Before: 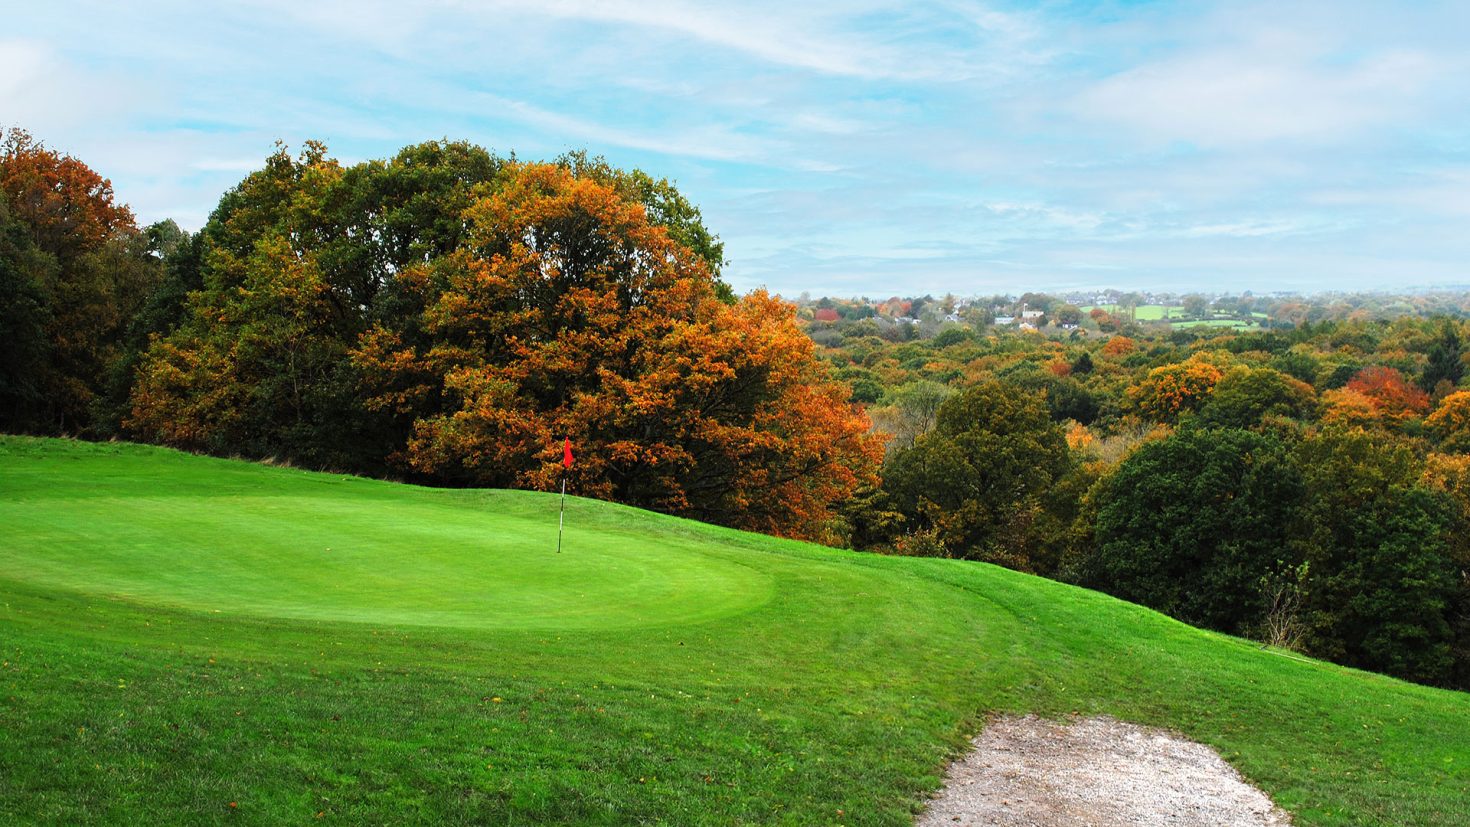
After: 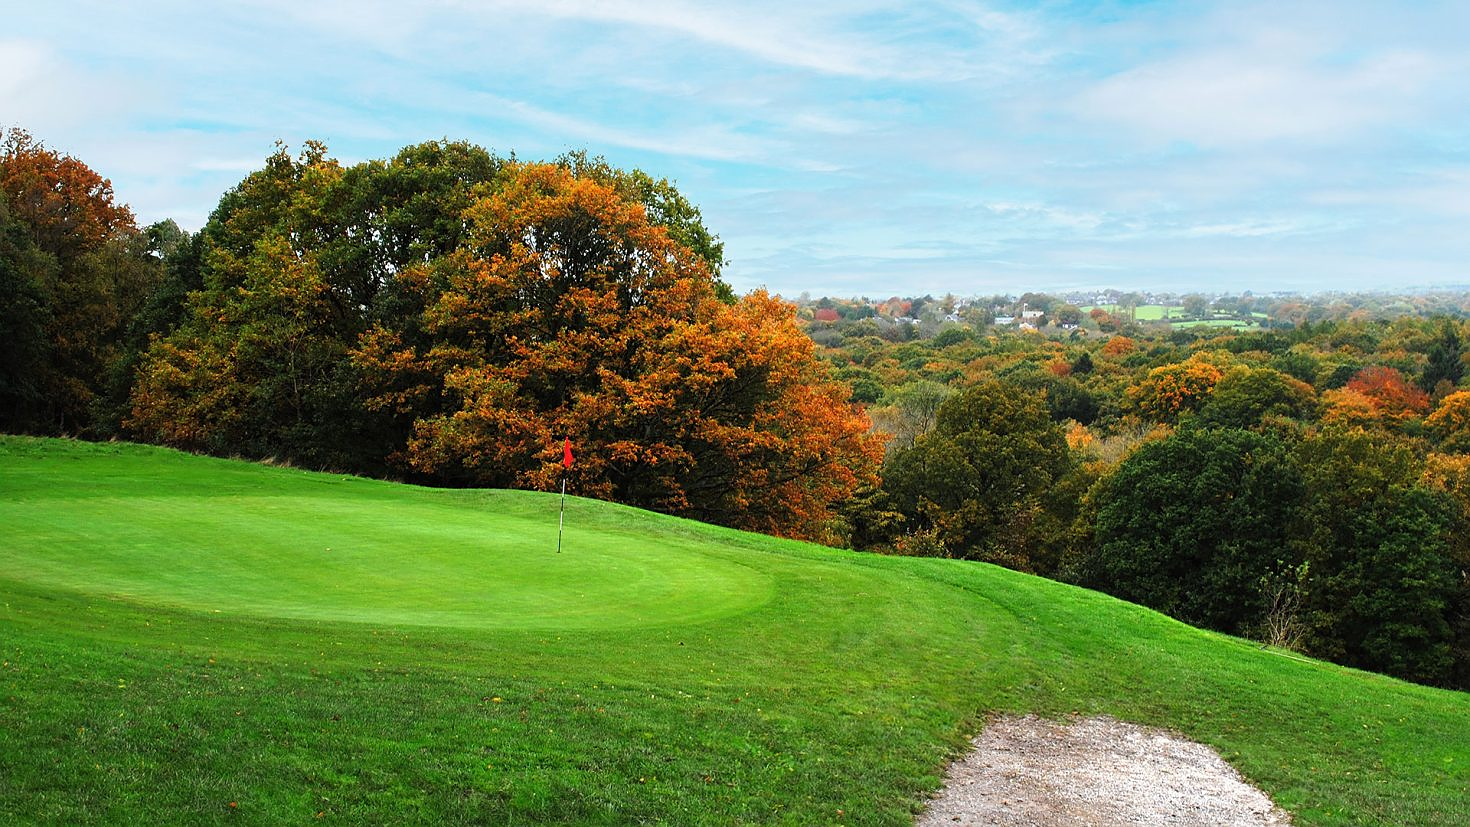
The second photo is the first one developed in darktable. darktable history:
sharpen: radius 1.04
